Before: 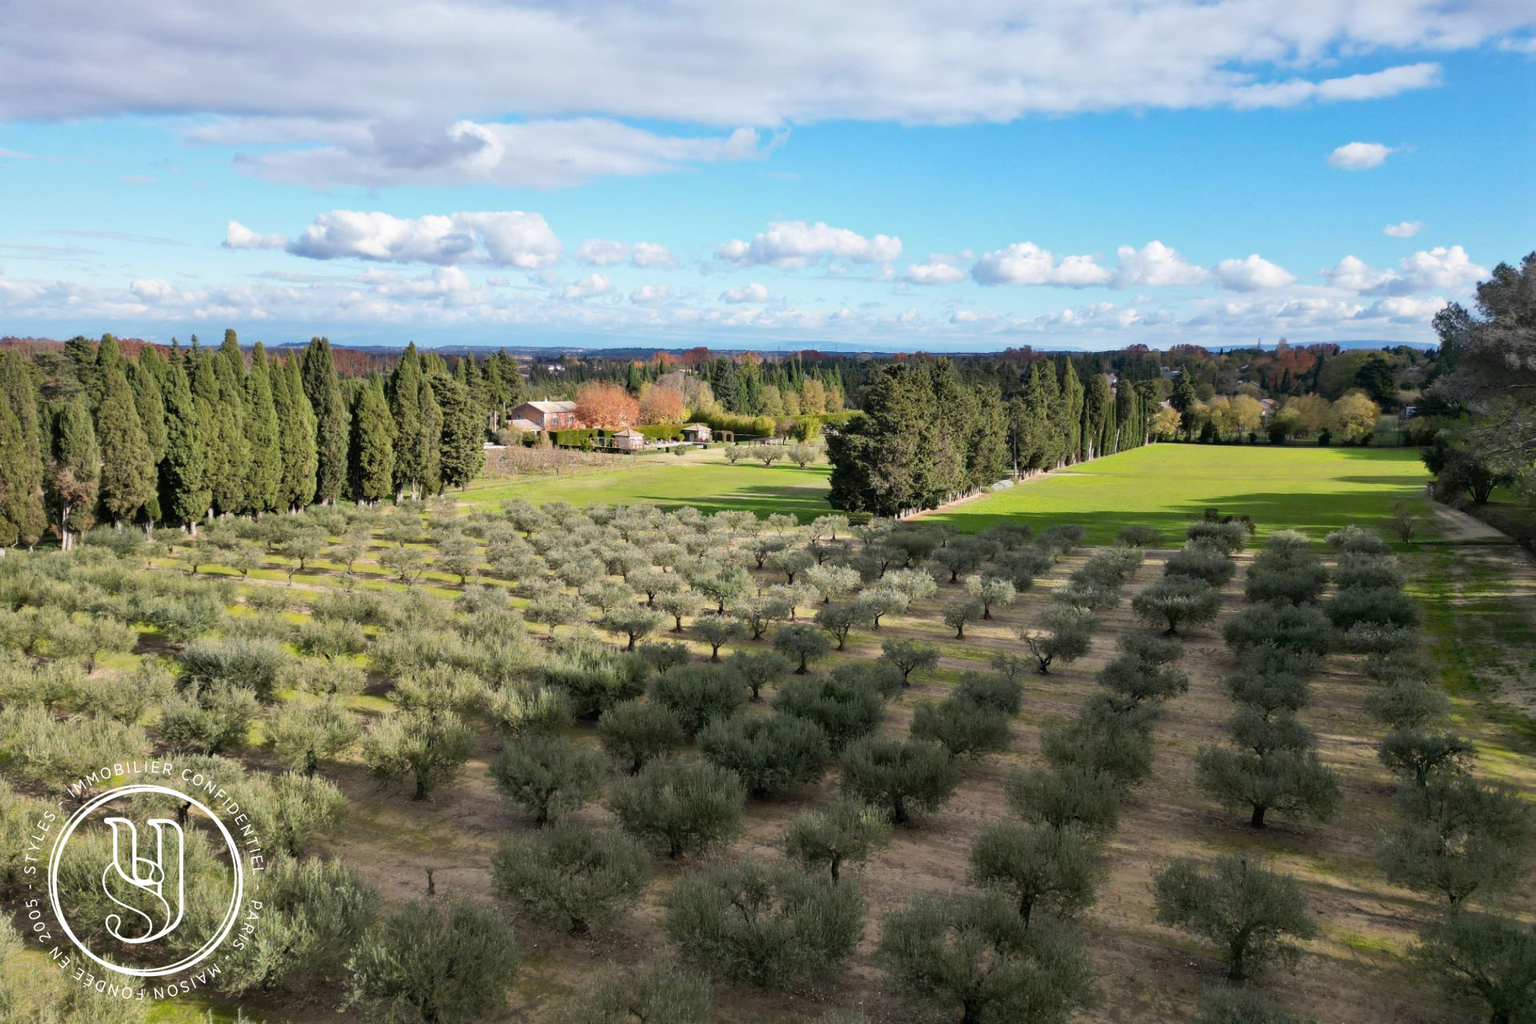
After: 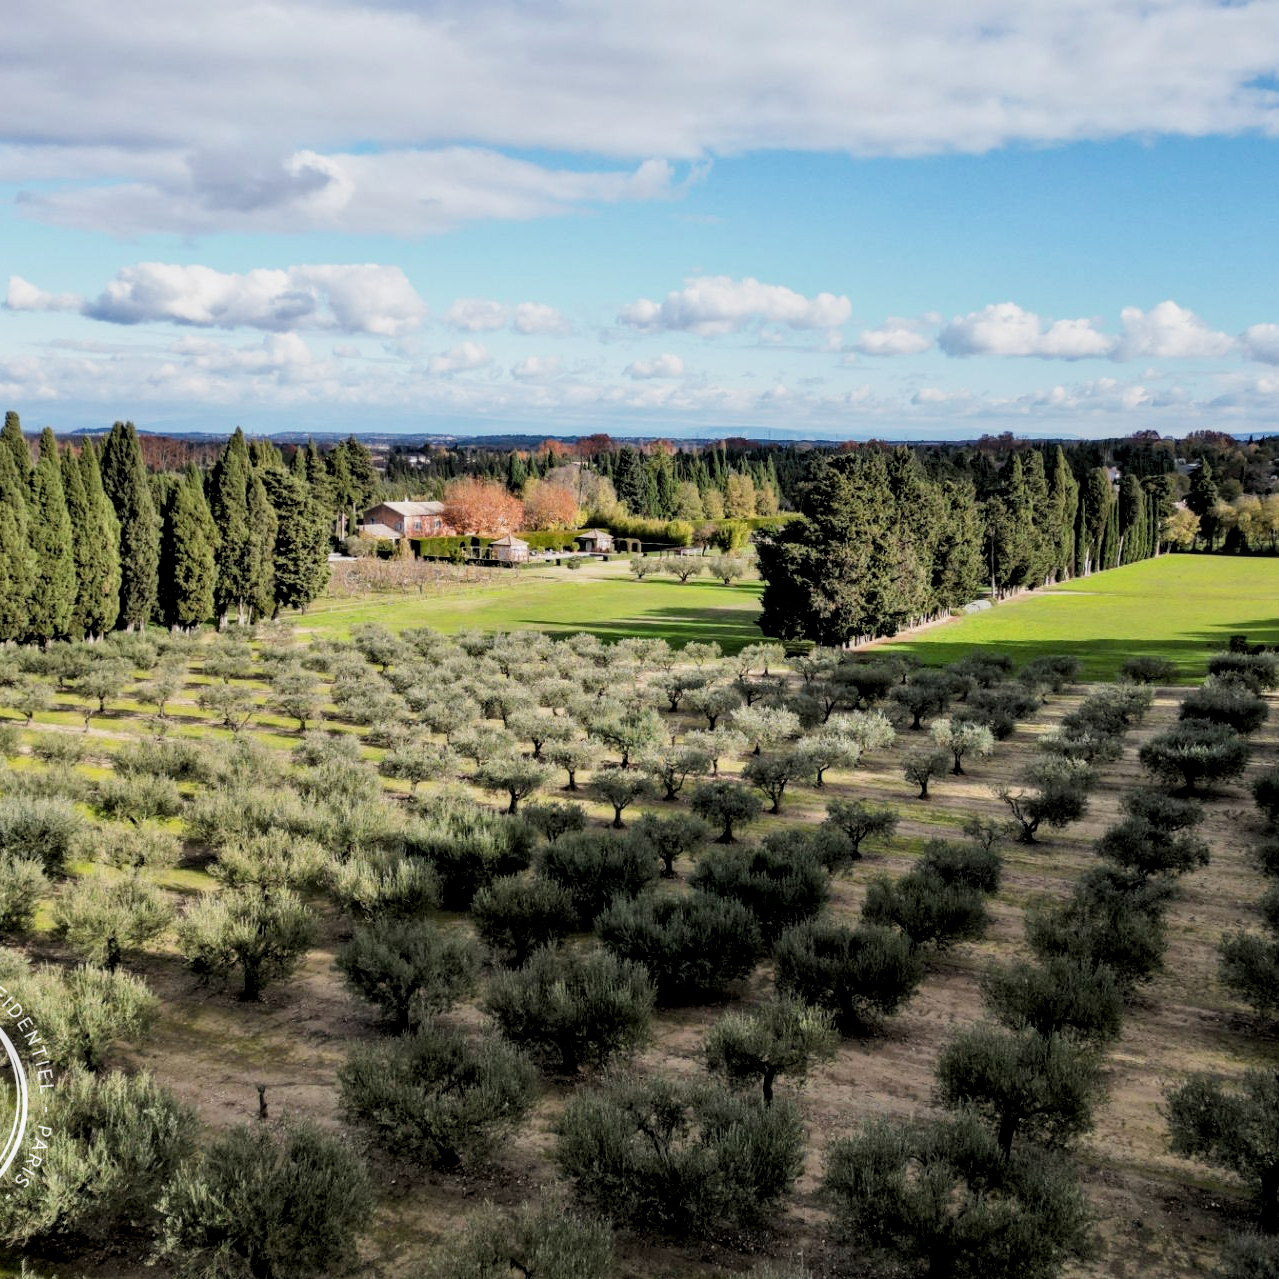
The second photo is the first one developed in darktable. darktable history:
tone equalizer: on, module defaults
filmic rgb: black relative exposure -5 EV, white relative exposure 3.5 EV, hardness 3.19, contrast 1.2, highlights saturation mix -50%
crop and rotate: left 14.385%, right 18.948%
local contrast: detail 130%
